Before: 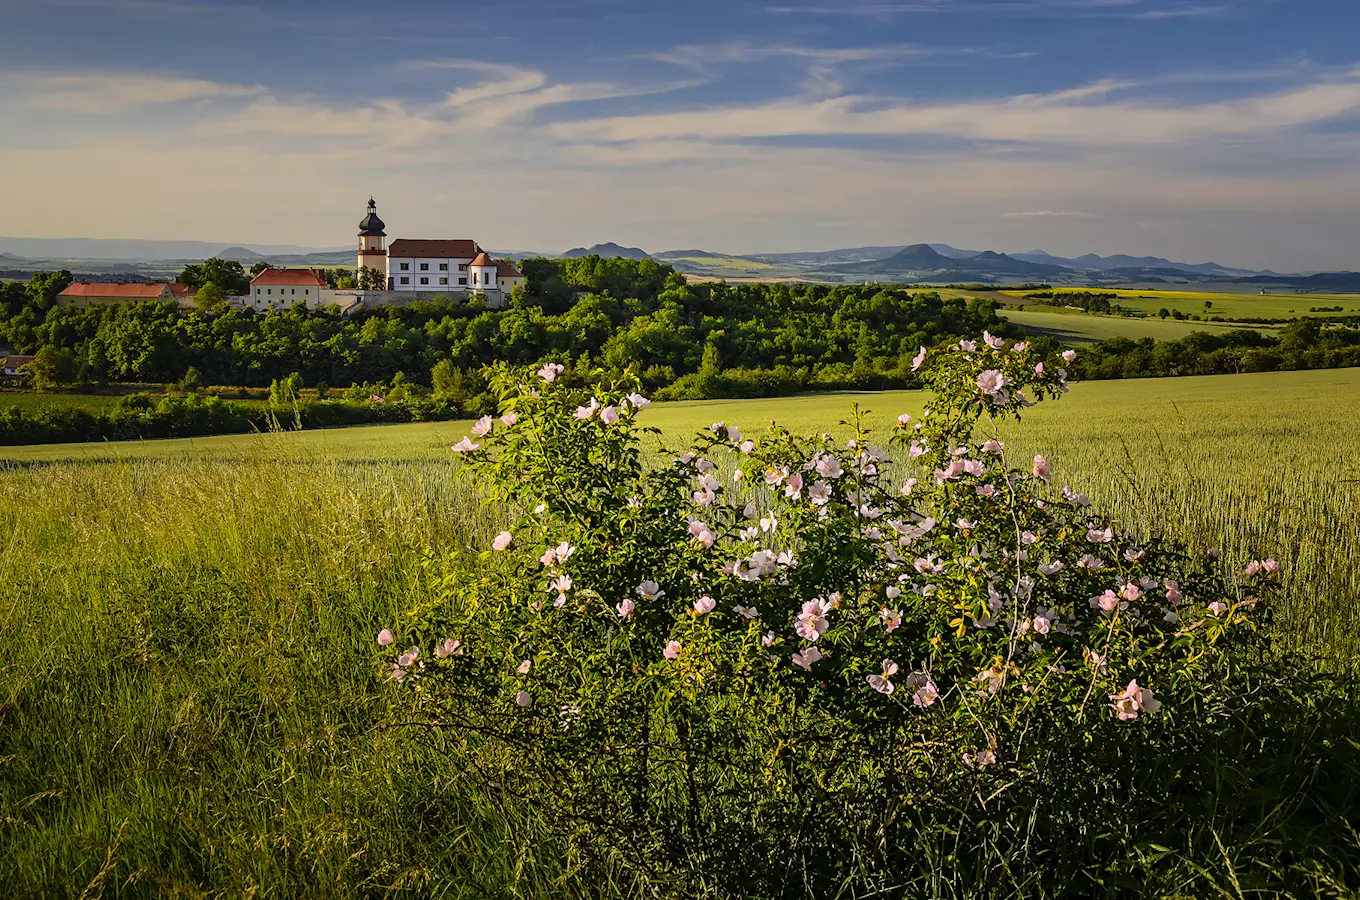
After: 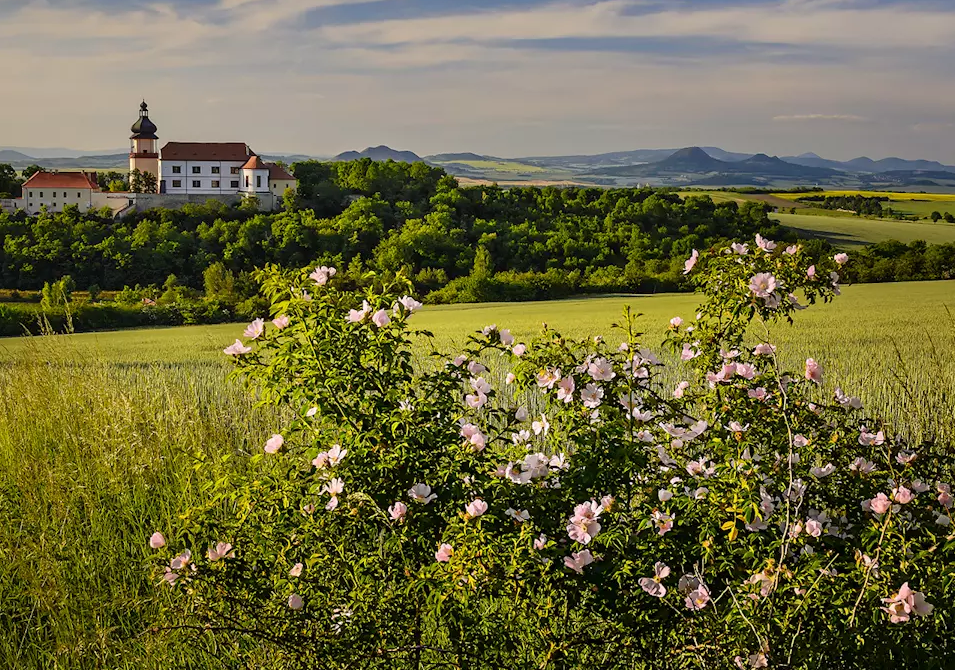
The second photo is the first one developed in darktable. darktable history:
crop and rotate: left 16.819%, top 10.818%, right 12.933%, bottom 14.631%
